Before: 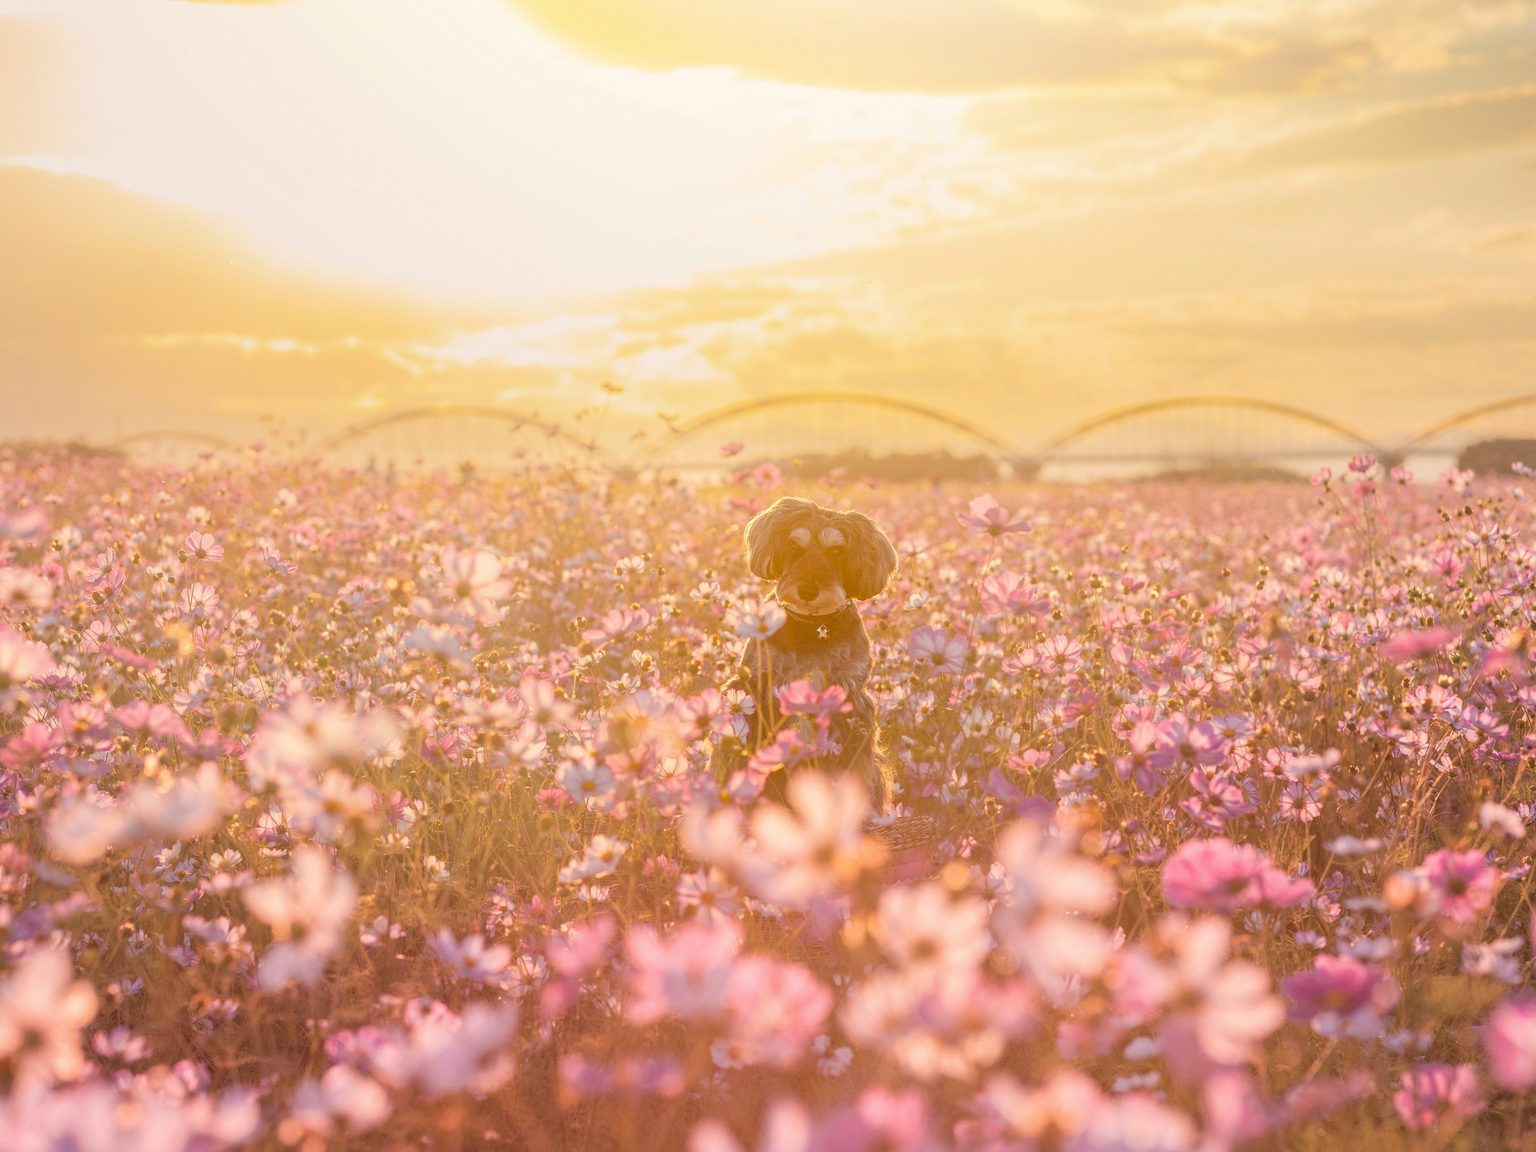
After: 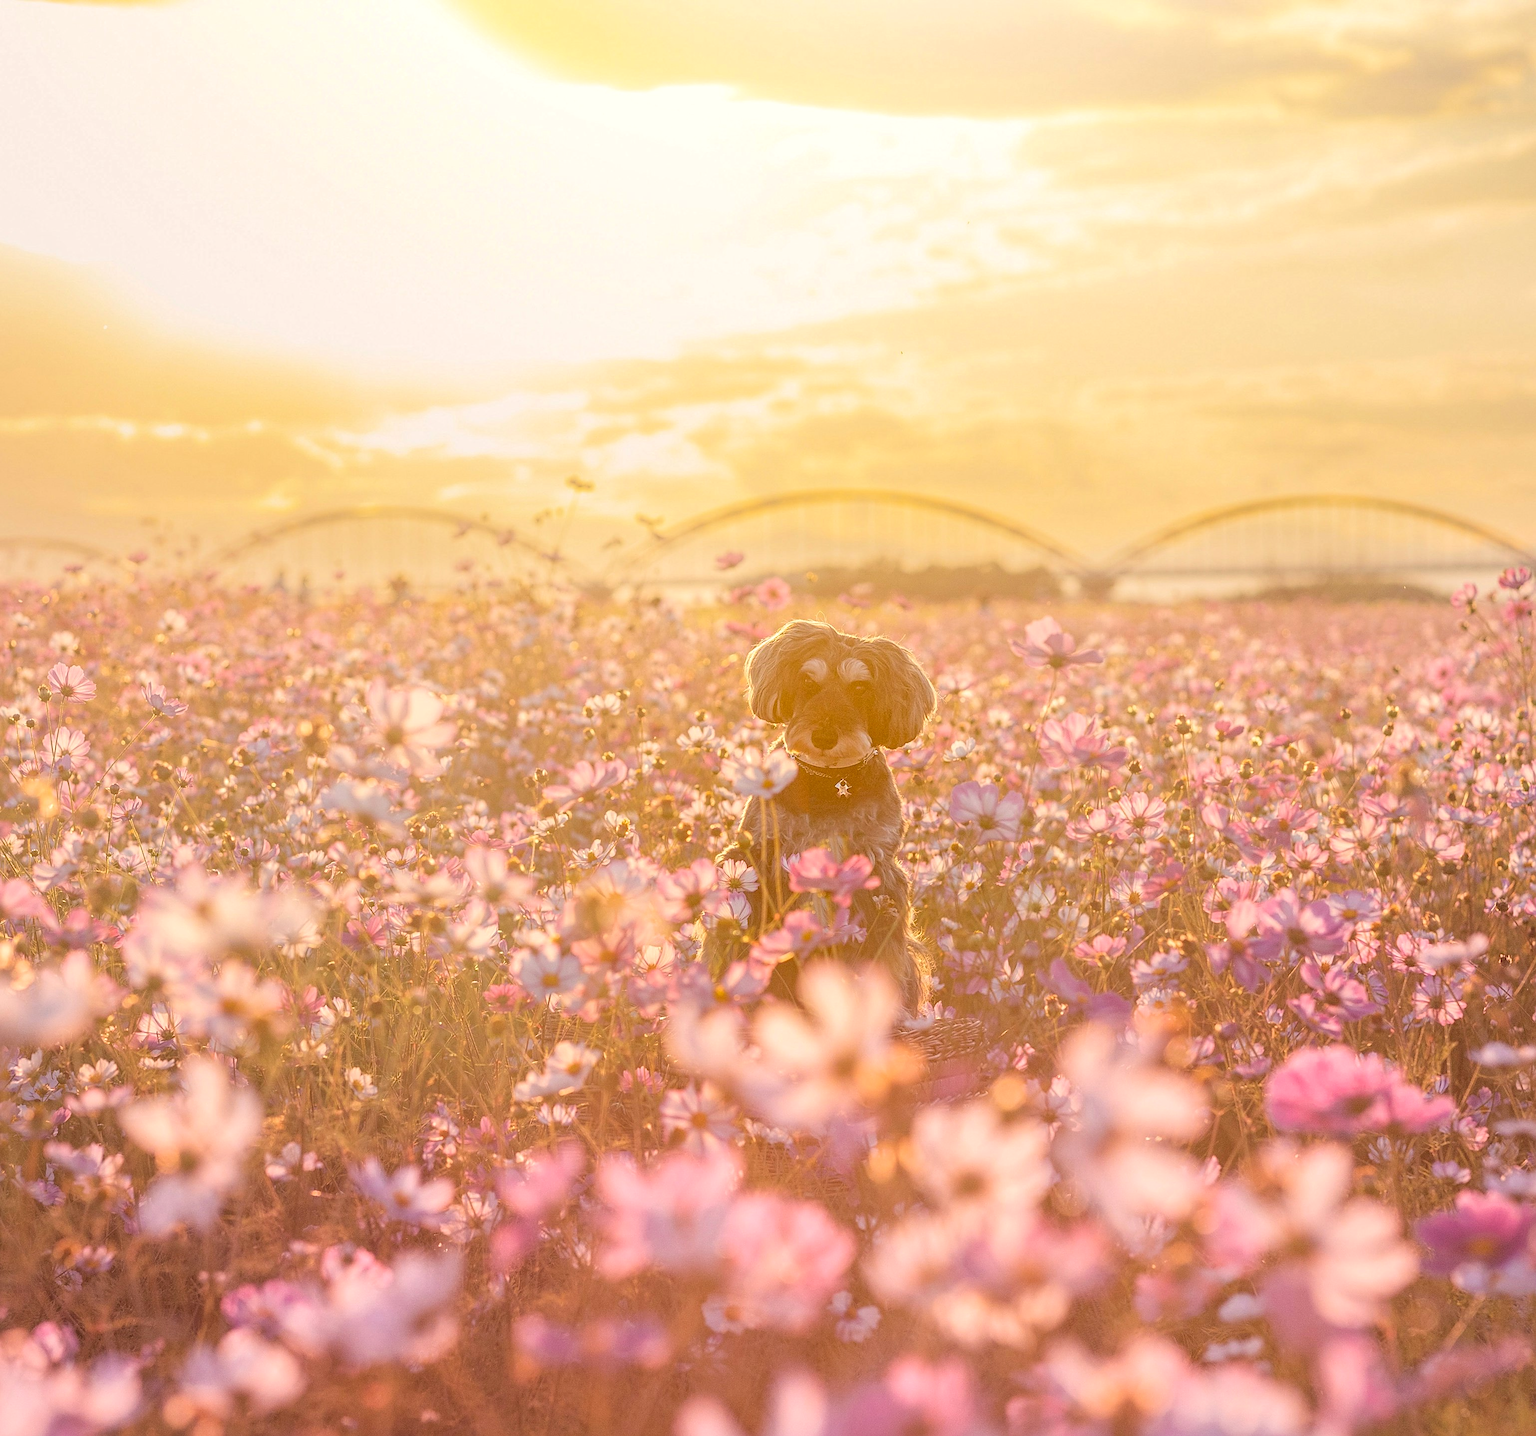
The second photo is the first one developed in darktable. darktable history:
exposure: exposure 0.127 EV, compensate highlight preservation false
sharpen: amount 0.6
crop and rotate: left 9.597%, right 10.195%
shadows and highlights: shadows 20.55, highlights -20.99, soften with gaussian
